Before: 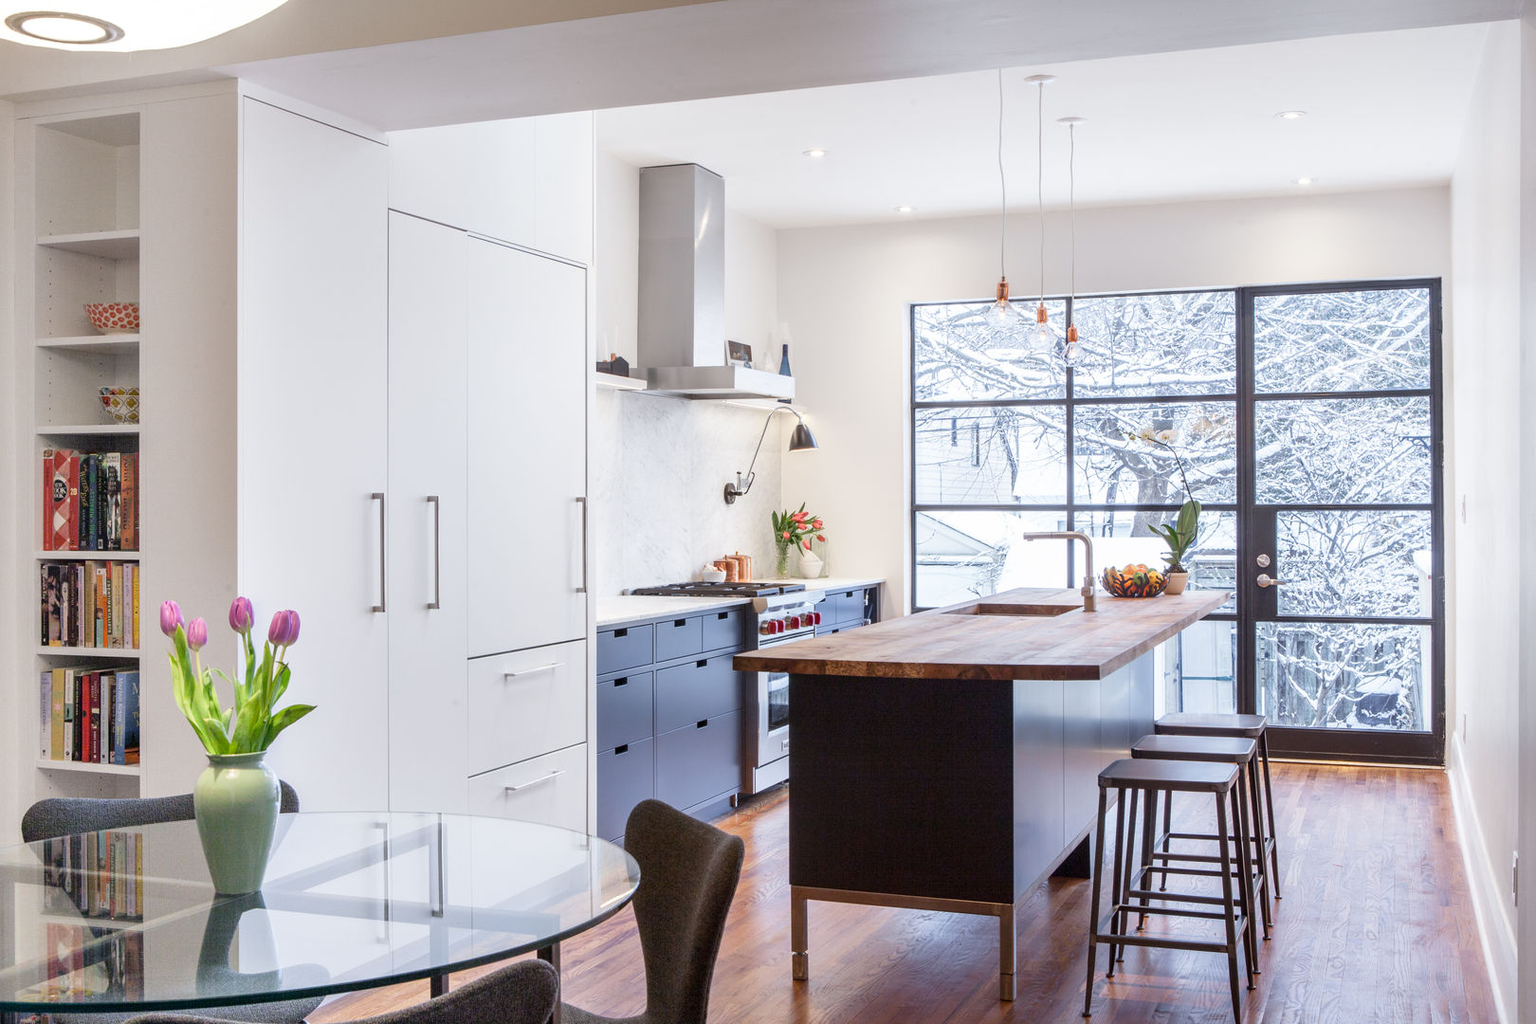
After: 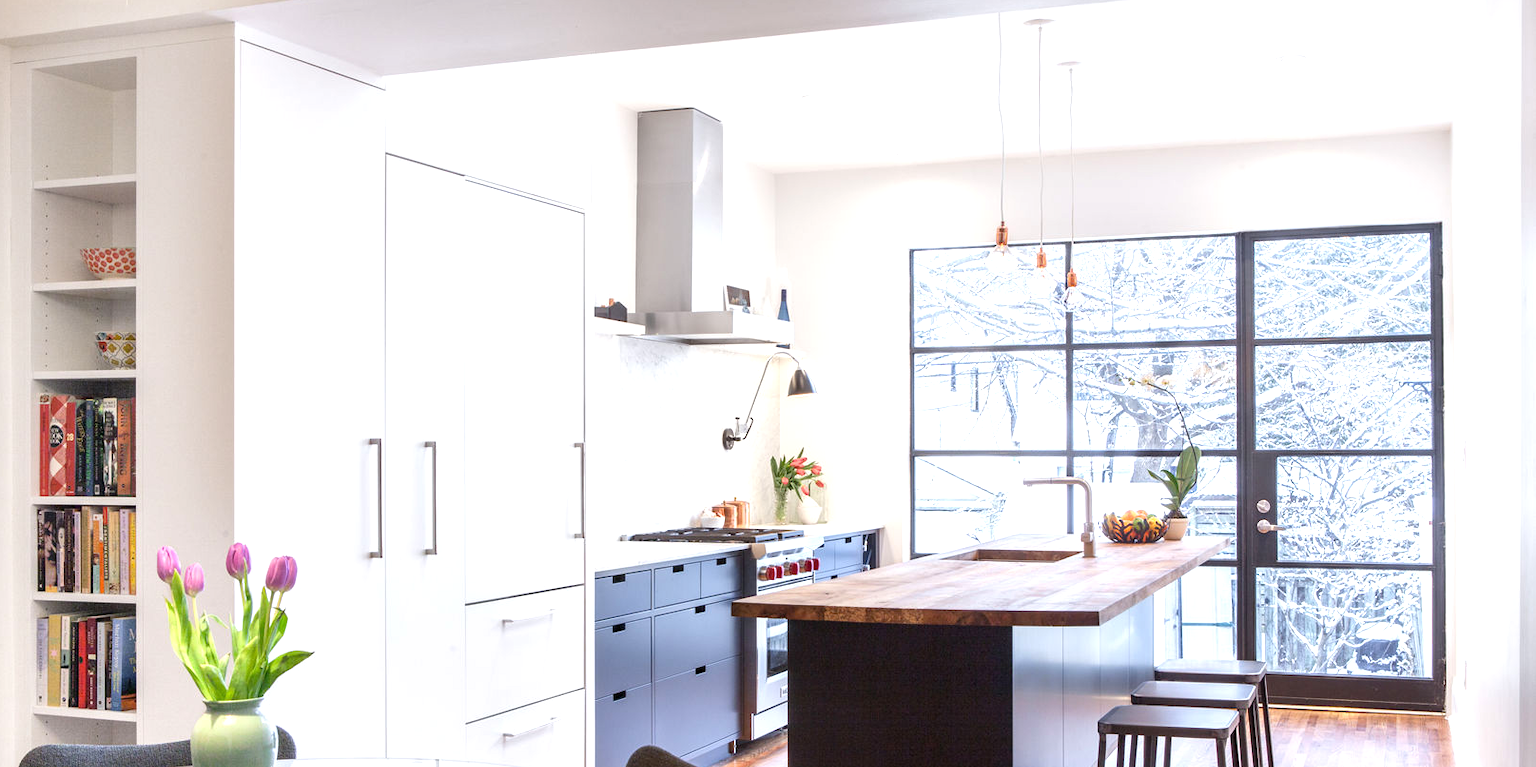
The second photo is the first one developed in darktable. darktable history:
crop: left 0.277%, top 5.506%, bottom 19.748%
exposure: exposure 0.572 EV, compensate highlight preservation false
